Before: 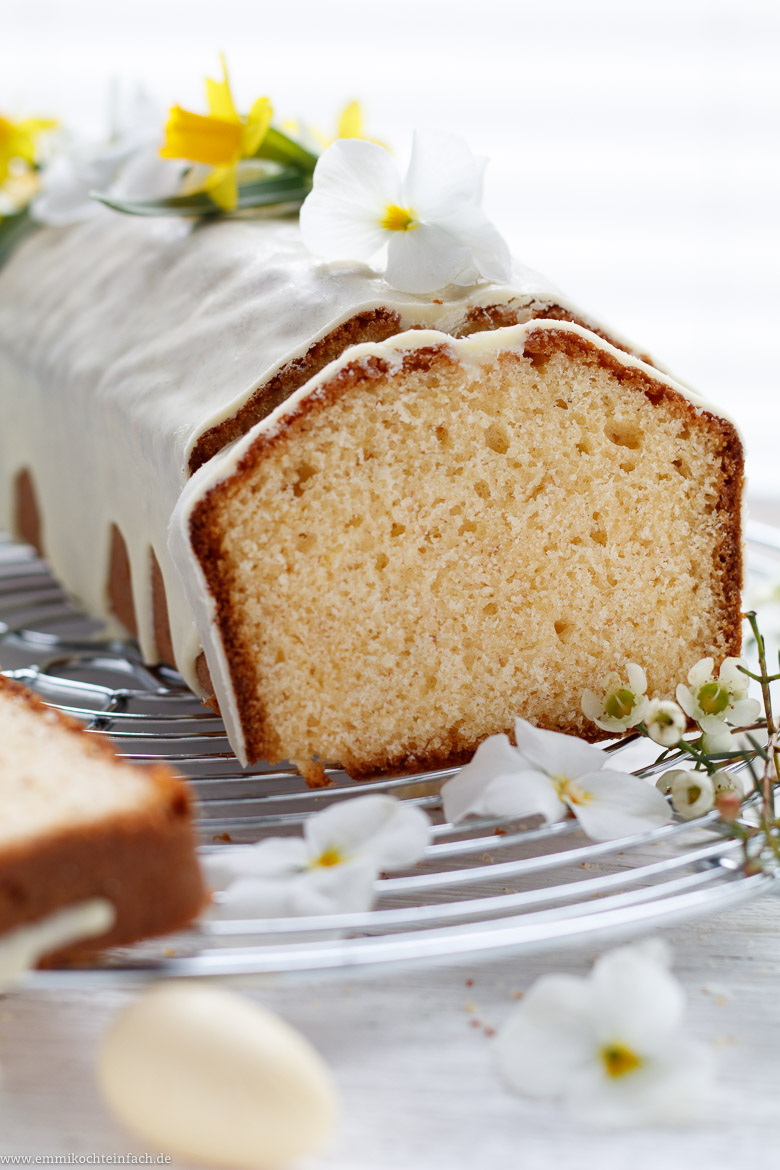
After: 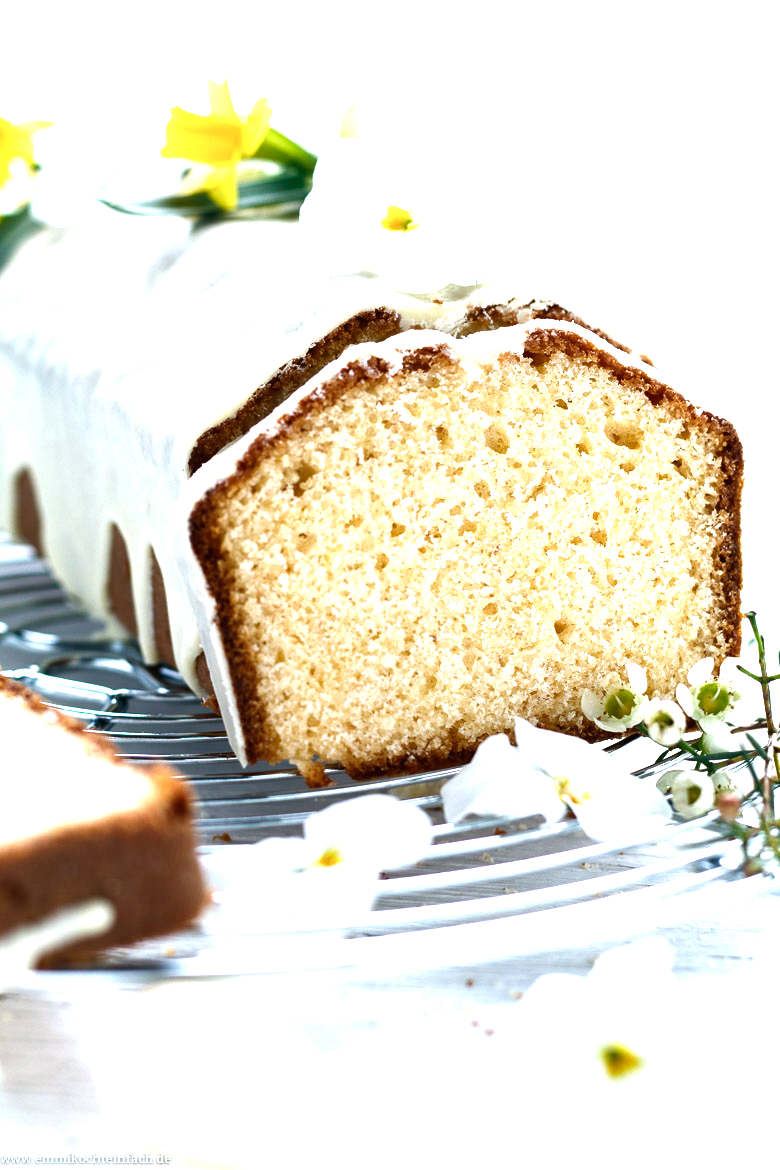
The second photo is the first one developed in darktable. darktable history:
color balance rgb: power › luminance -7.881%, power › chroma 2.276%, power › hue 222.16°, perceptual saturation grading › global saturation 0.034%, perceptual saturation grading › highlights -30.467%, perceptual saturation grading › shadows 19.888%, perceptual brilliance grading › highlights 47.966%, perceptual brilliance grading › mid-tones 22.06%, perceptual brilliance grading › shadows -6.736%, global vibrance 20%
